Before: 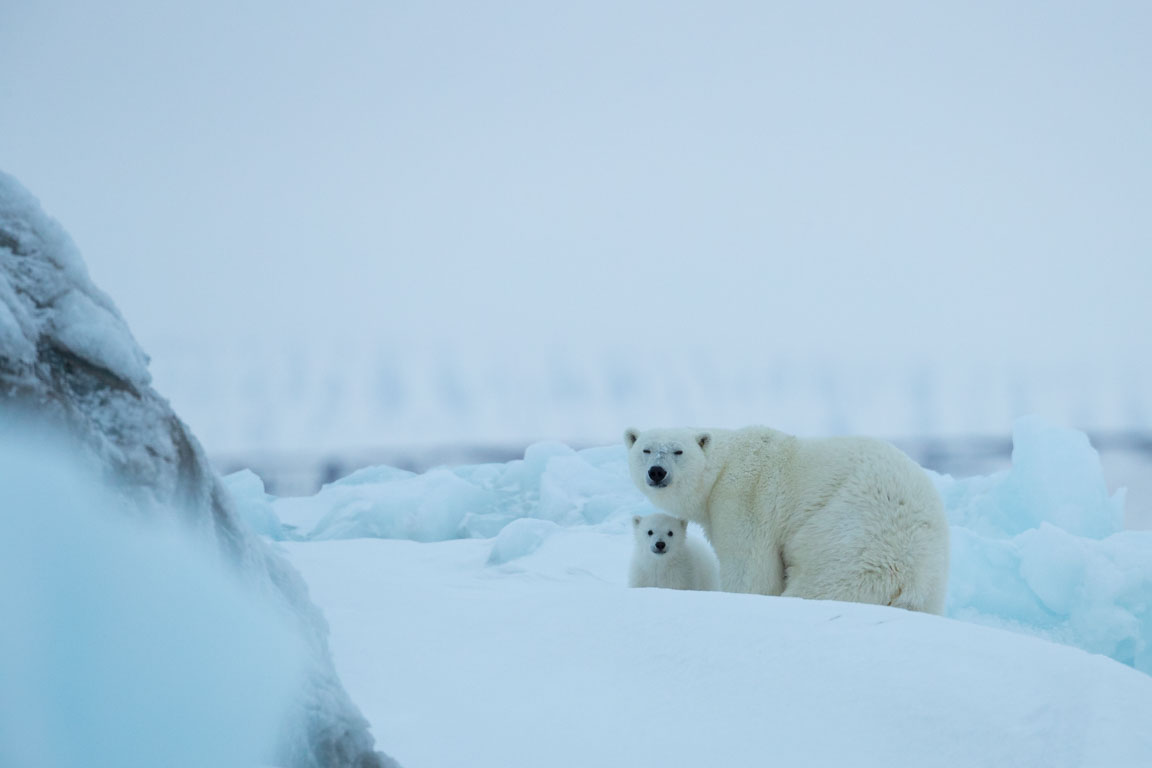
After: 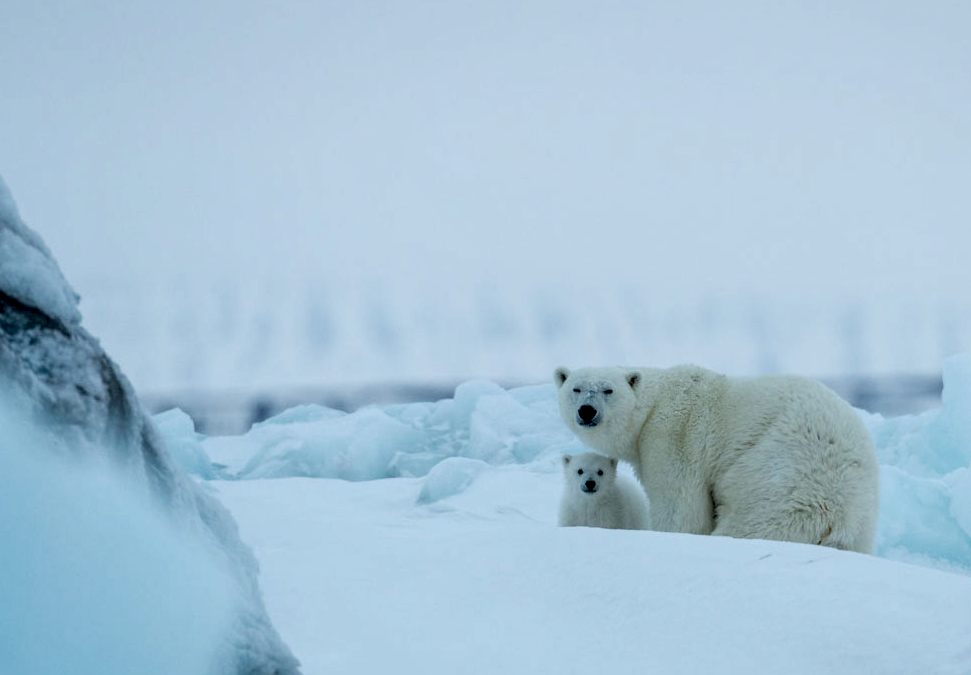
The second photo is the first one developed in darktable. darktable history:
local contrast: highlights 25%, detail 150%
exposure: black level correction 0.029, exposure -0.076 EV, compensate highlight preservation false
crop: left 6.128%, top 8.035%, right 9.536%, bottom 3.924%
